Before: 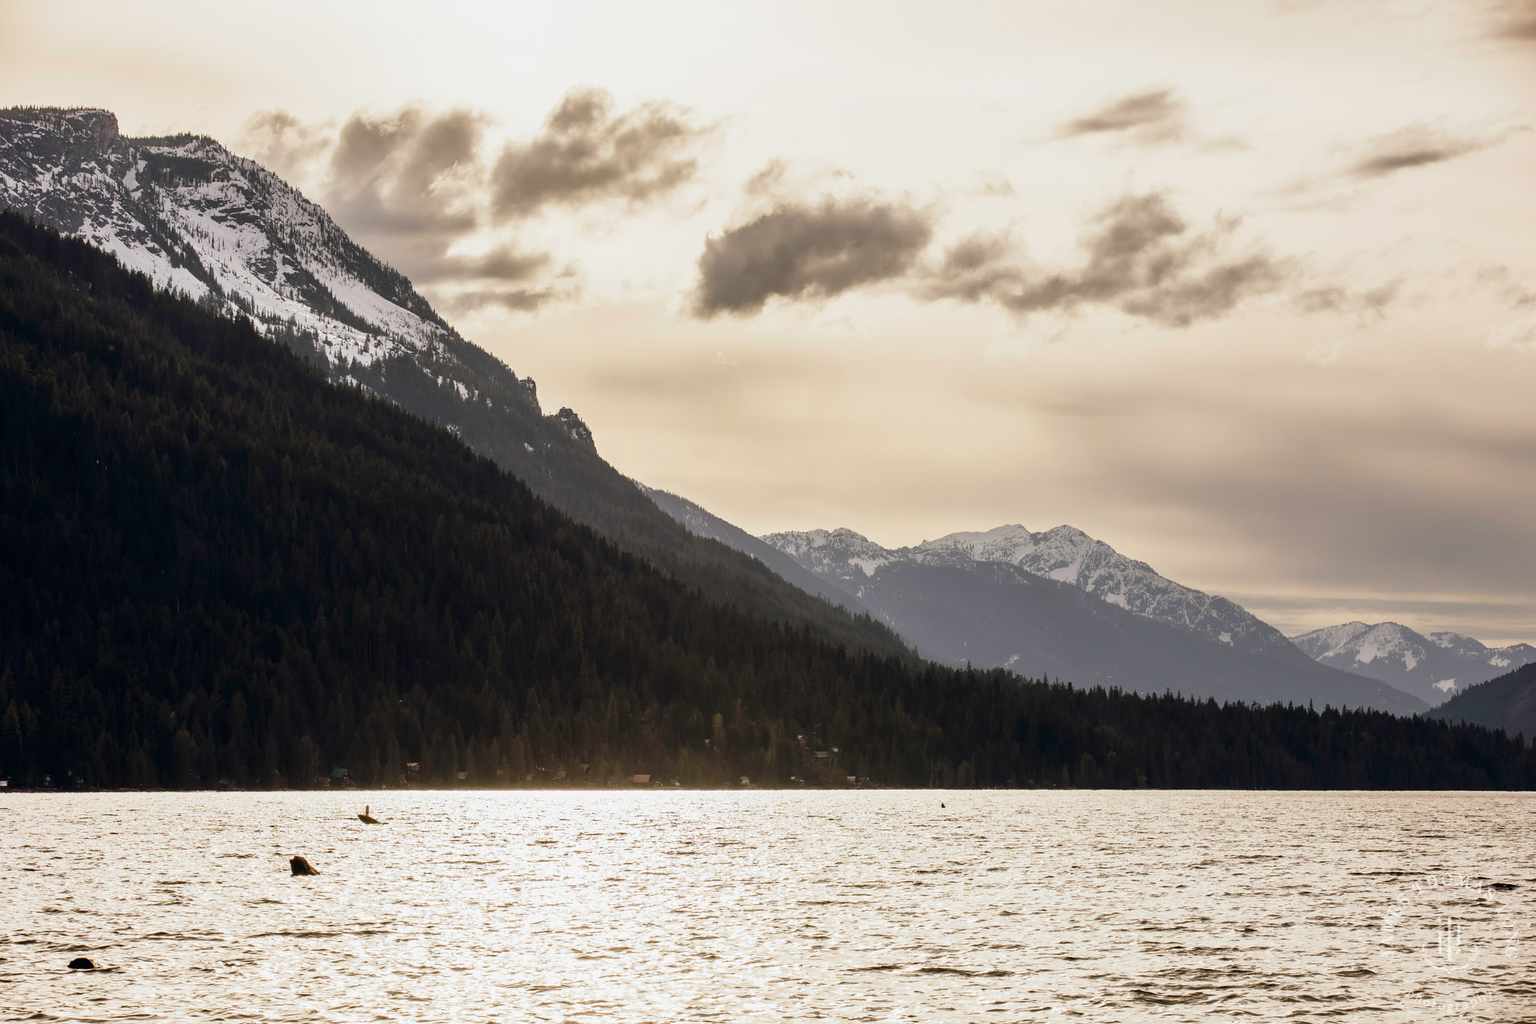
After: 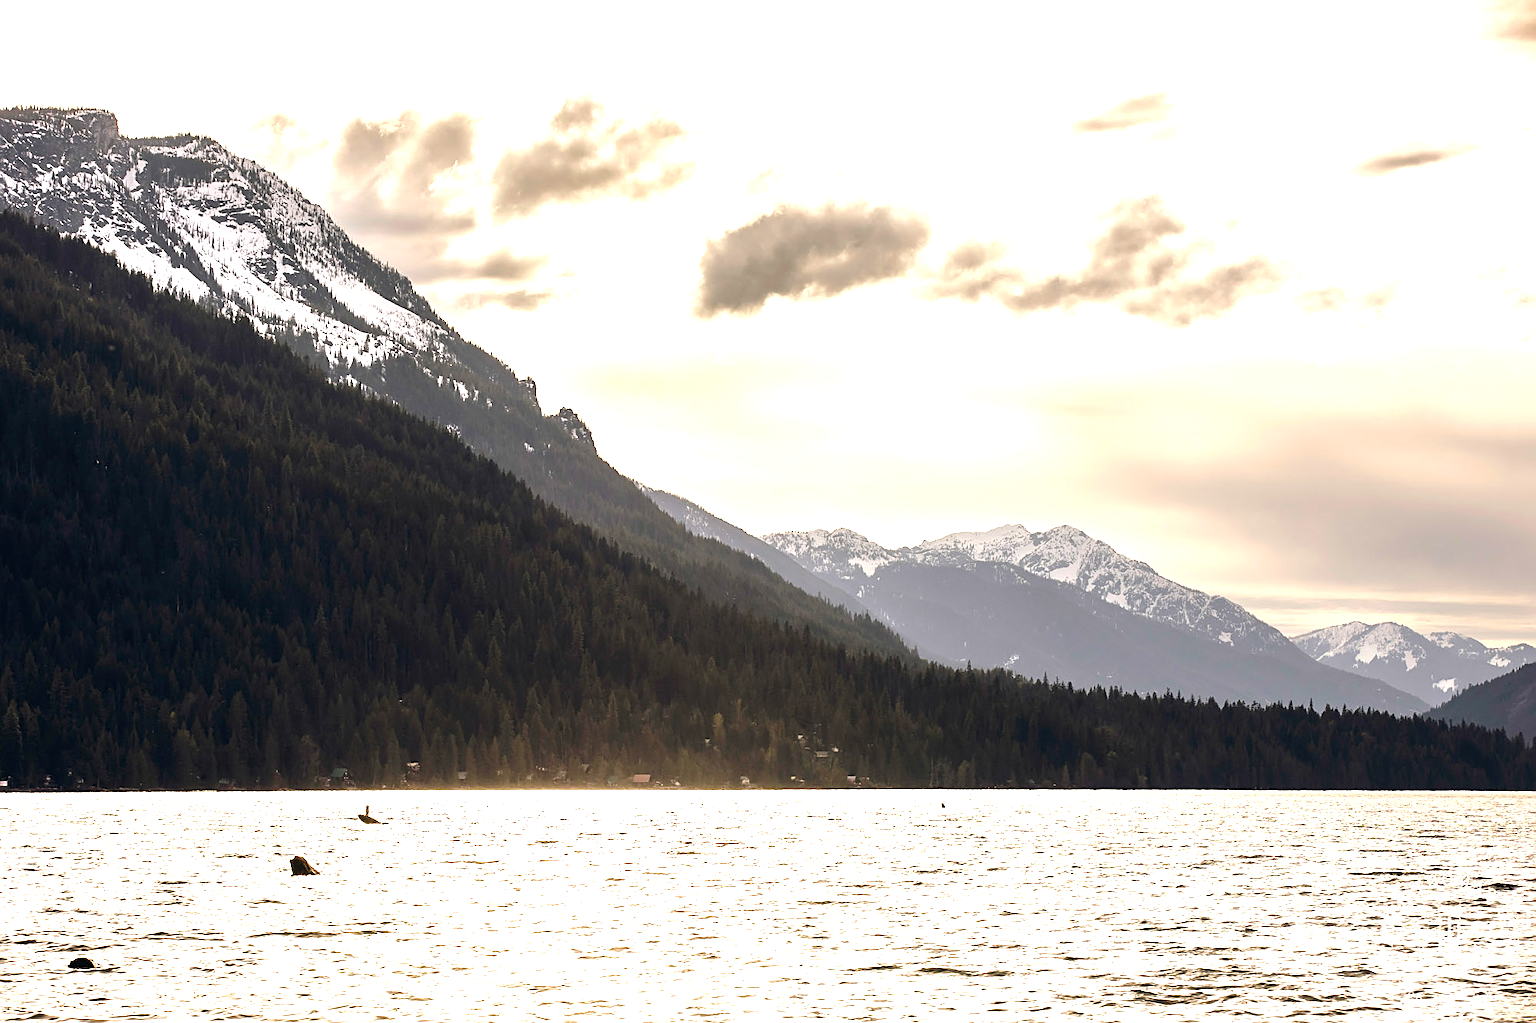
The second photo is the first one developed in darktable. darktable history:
sharpen: on, module defaults
exposure: black level correction 0, exposure 1.097 EV, compensate highlight preservation false
